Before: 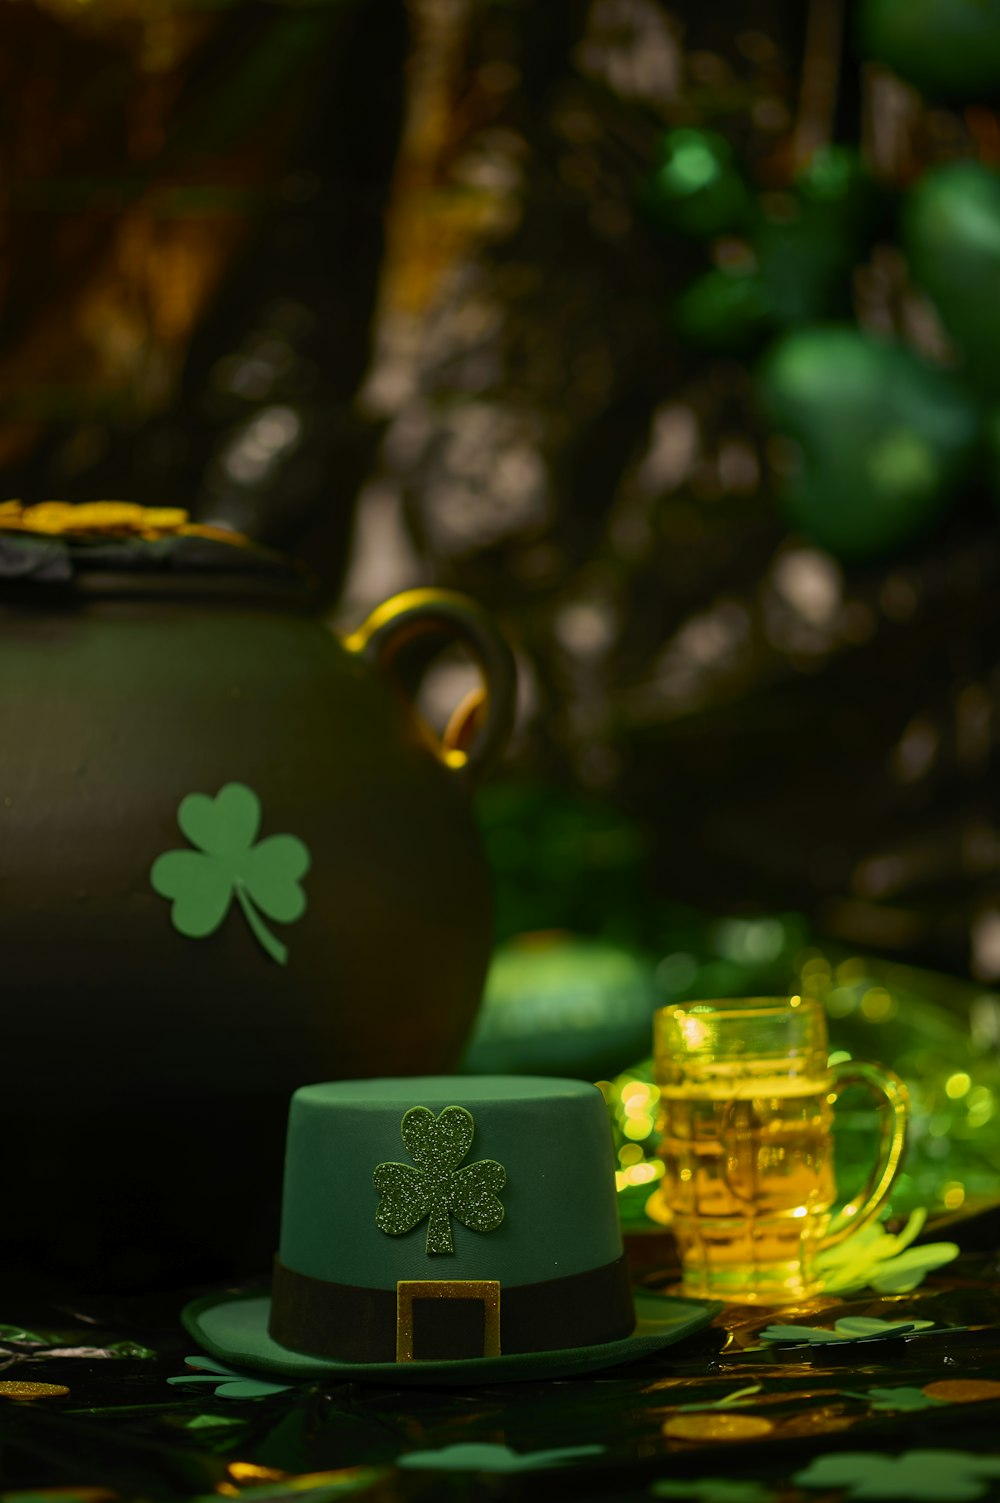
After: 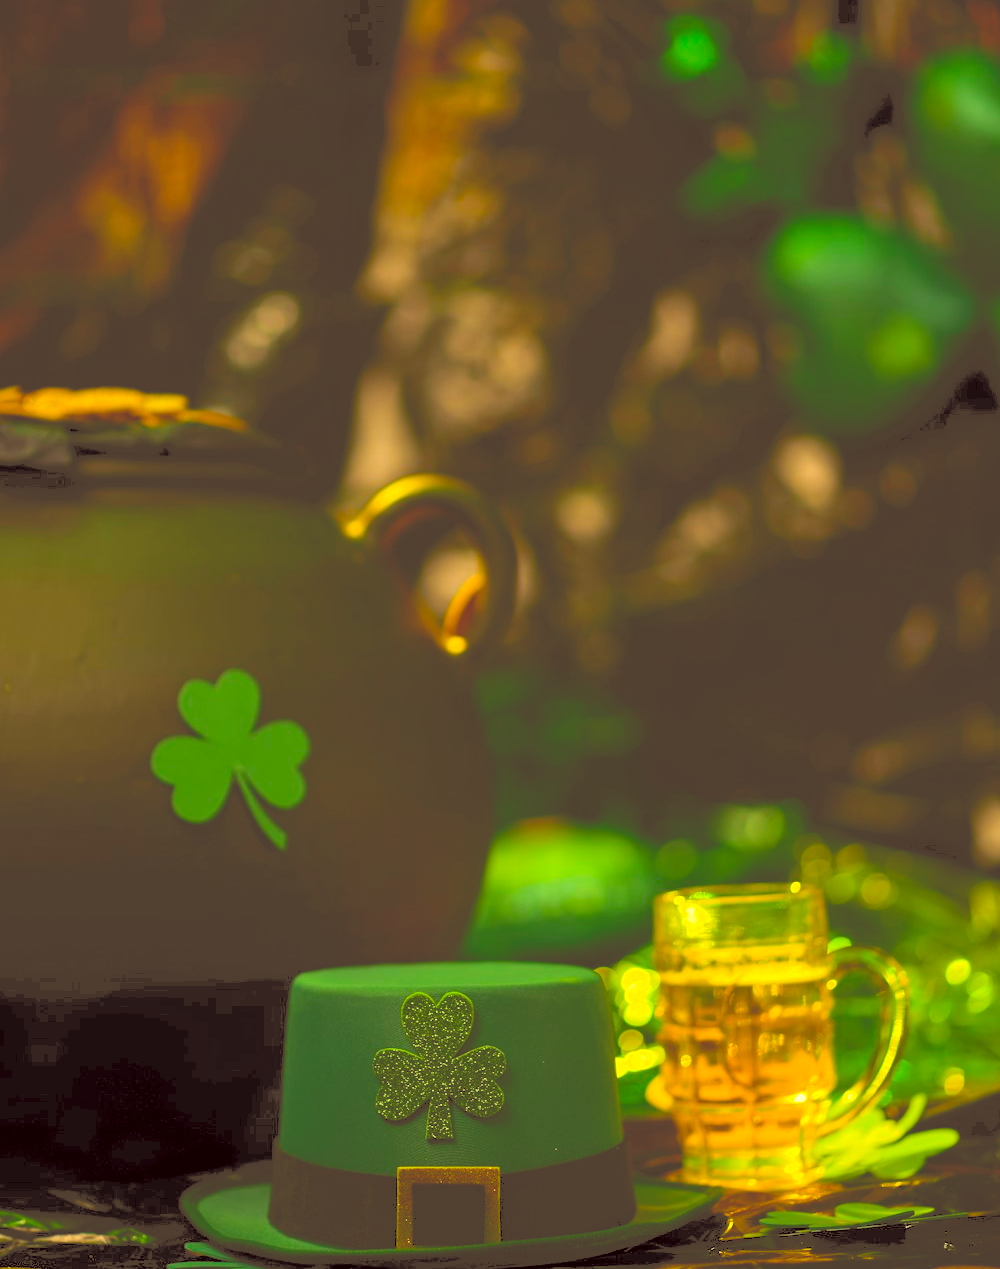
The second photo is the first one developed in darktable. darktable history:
color balance rgb: shadows lift › hue 88°, perceptual saturation grading › global saturation 25.899%, perceptual brilliance grading › highlights 14.334%, perceptual brilliance grading › mid-tones -6.755%, perceptual brilliance grading › shadows -26.67%
crop: top 7.6%, bottom 7.964%
tone curve: curves: ch0 [(0, 0) (0.003, 0.275) (0.011, 0.288) (0.025, 0.309) (0.044, 0.326) (0.069, 0.346) (0.1, 0.37) (0.136, 0.396) (0.177, 0.432) (0.224, 0.473) (0.277, 0.516) (0.335, 0.566) (0.399, 0.611) (0.468, 0.661) (0.543, 0.711) (0.623, 0.761) (0.709, 0.817) (0.801, 0.867) (0.898, 0.911) (1, 1)], color space Lab, independent channels, preserve colors none
color correction: highlights a* -0.609, highlights b* 39.56, shadows a* 9.73, shadows b* -0.244
